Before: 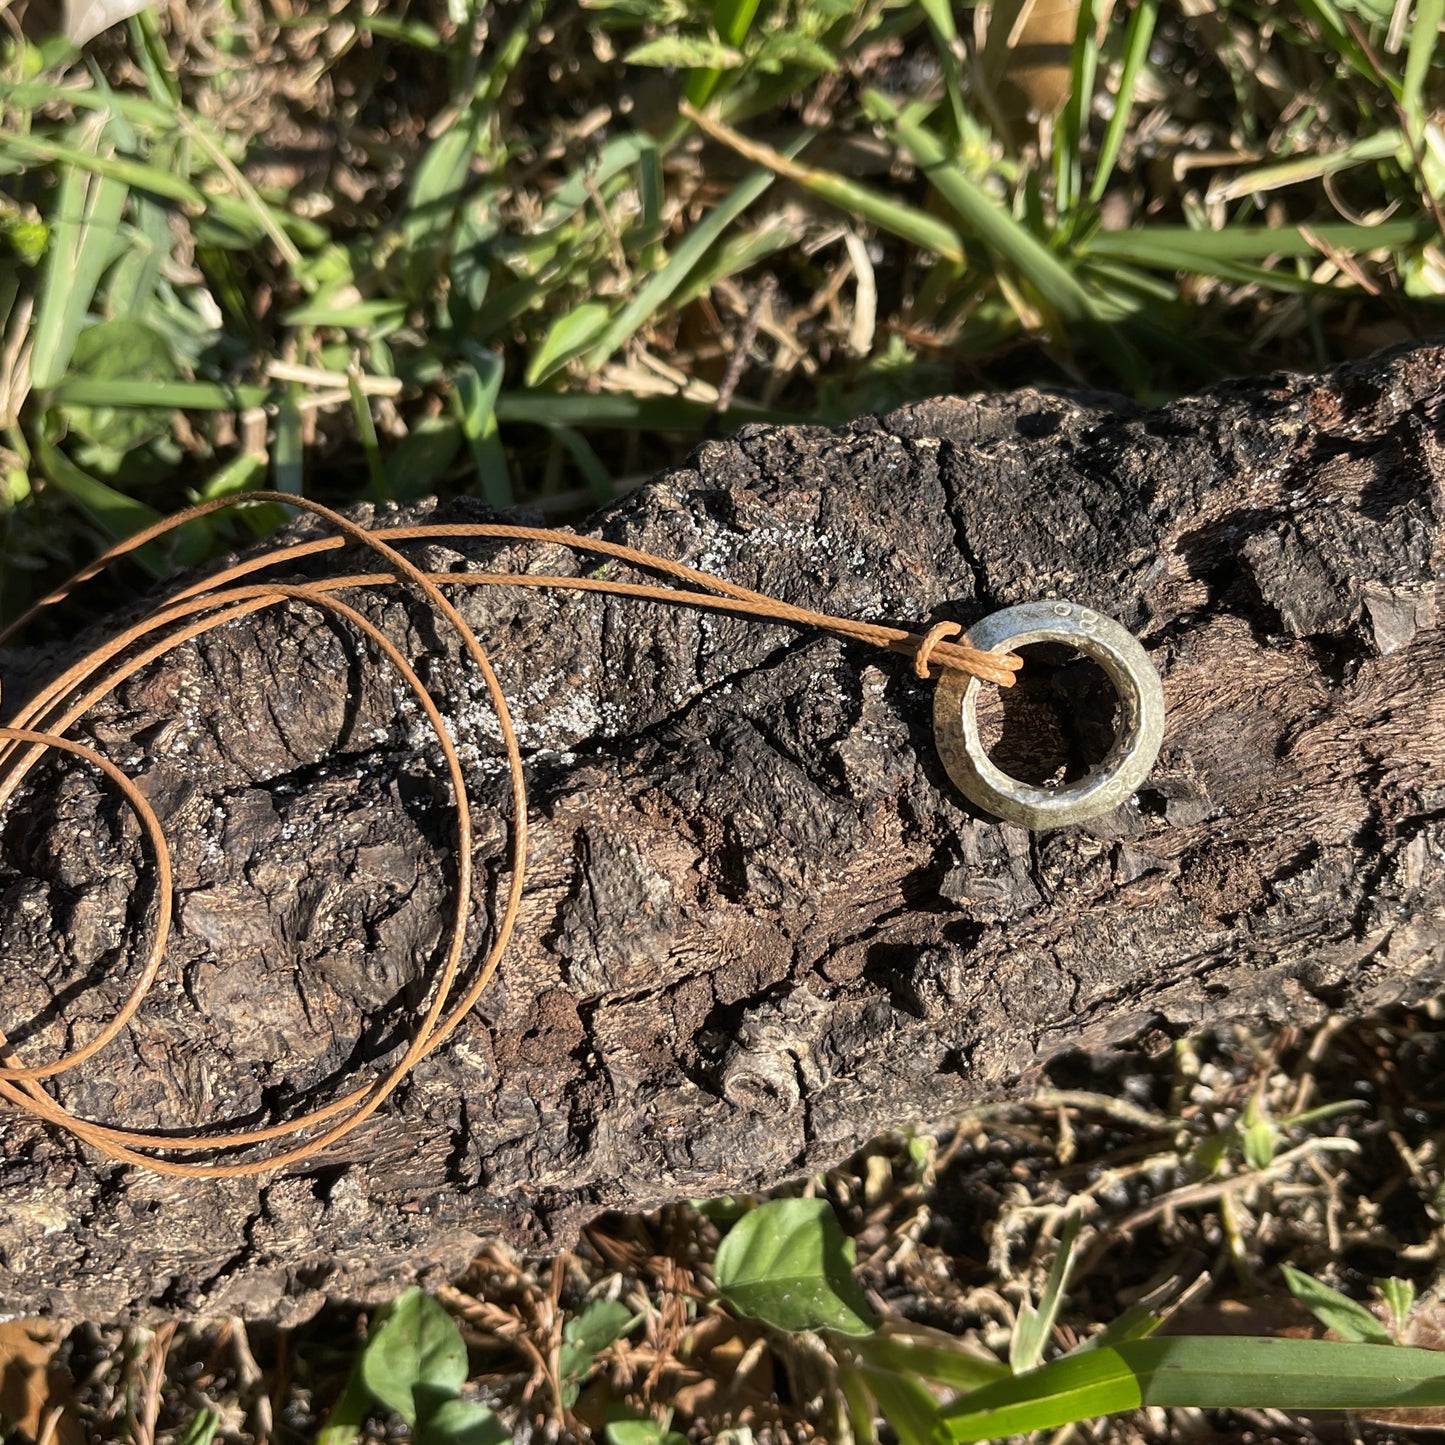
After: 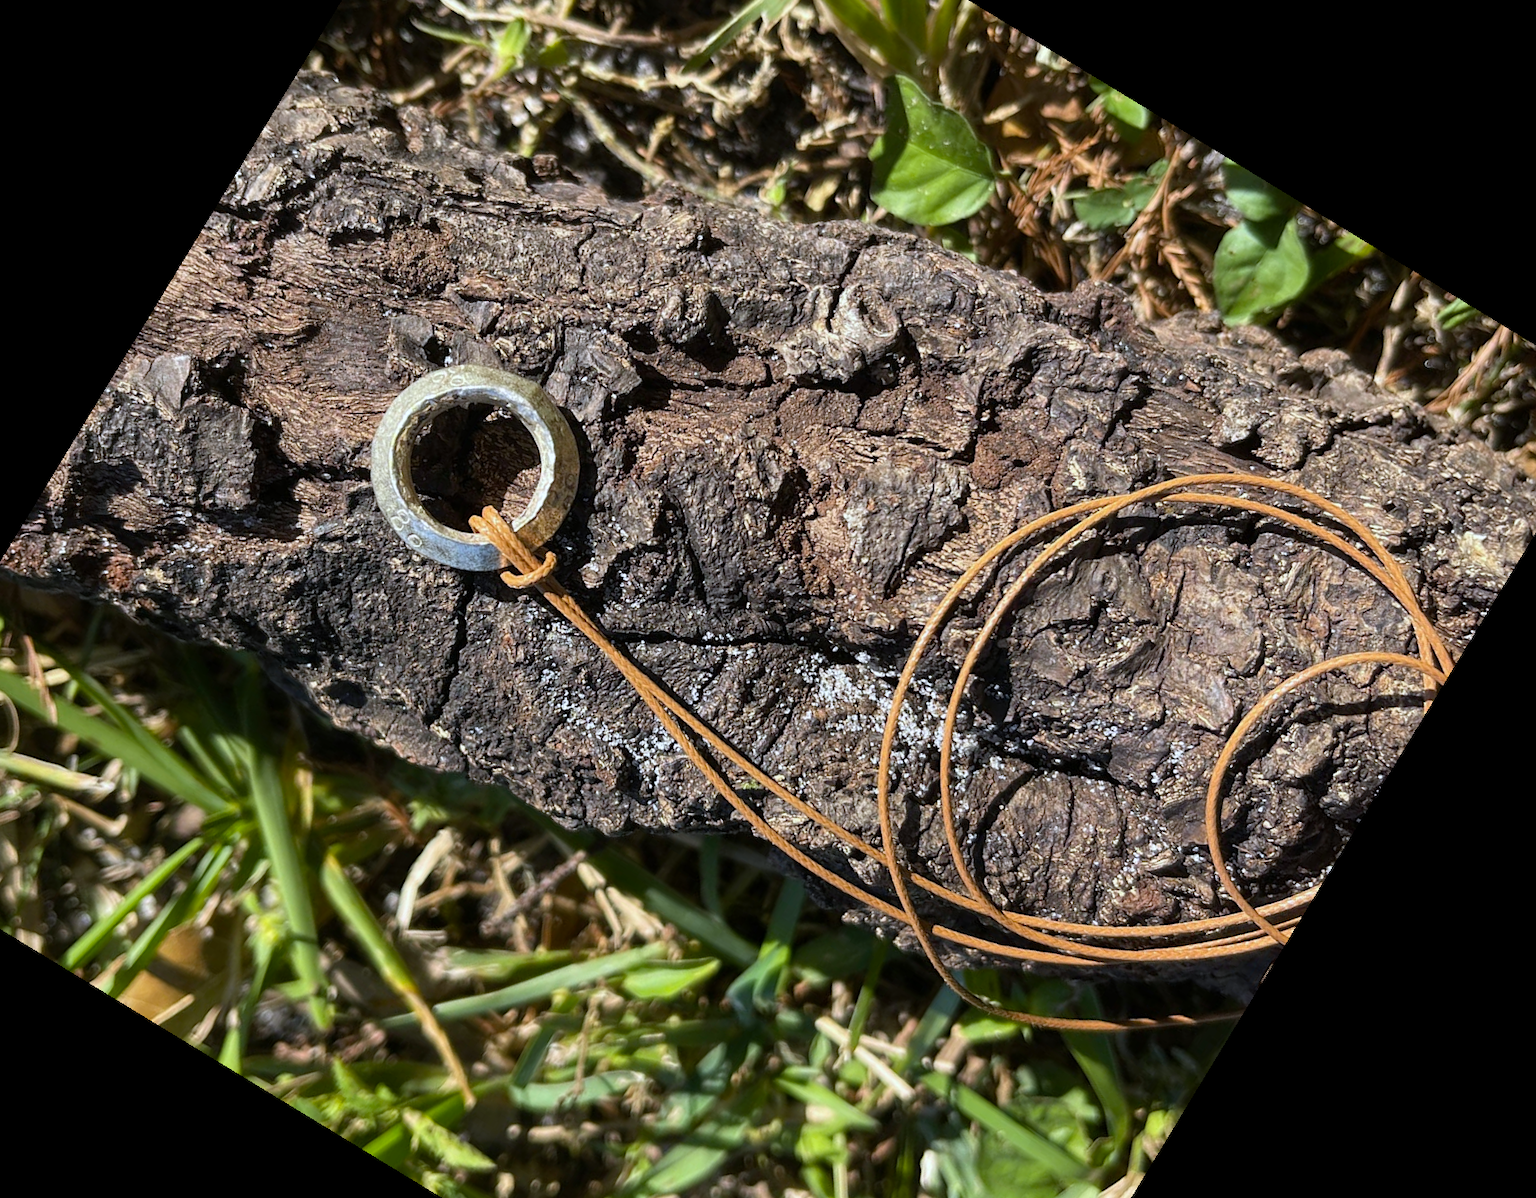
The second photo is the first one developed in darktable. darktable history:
color balance rgb: perceptual saturation grading › global saturation 20%, global vibrance 20%
crop and rotate: angle 148.68°, left 9.111%, top 15.603%, right 4.588%, bottom 17.041%
white balance: red 0.954, blue 1.079
